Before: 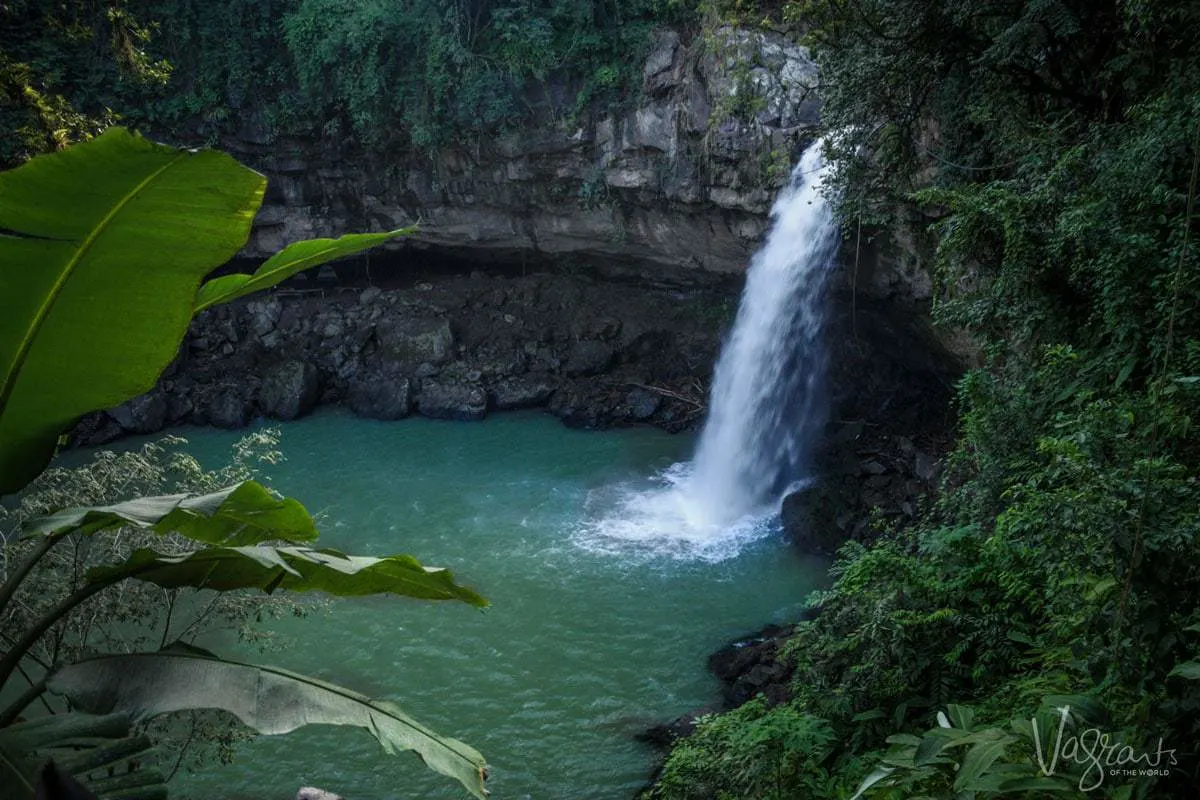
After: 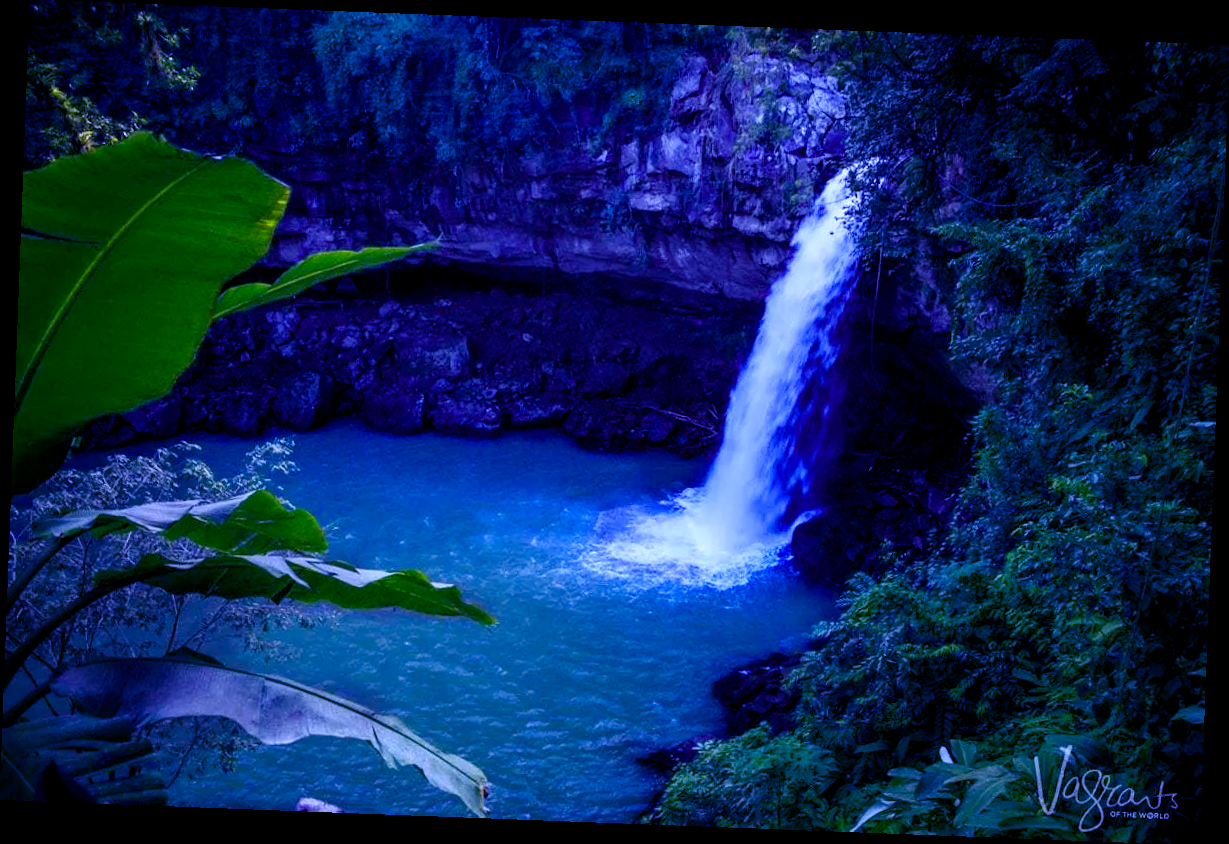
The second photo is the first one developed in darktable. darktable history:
color zones: curves: ch0 [(0.224, 0.526) (0.75, 0.5)]; ch1 [(0.055, 0.526) (0.224, 0.761) (0.377, 0.526) (0.75, 0.5)]
white balance: red 0.98, blue 1.61
rotate and perspective: rotation 2.17°, automatic cropping off
color balance rgb: shadows lift › luminance -28.76%, shadows lift › chroma 15%, shadows lift › hue 270°, power › chroma 1%, power › hue 255°, highlights gain › luminance 7.14%, highlights gain › chroma 2%, highlights gain › hue 90°, global offset › luminance -0.29%, global offset › hue 260°, perceptual saturation grading › global saturation 20%, perceptual saturation grading › highlights -13.92%, perceptual saturation grading › shadows 50%
